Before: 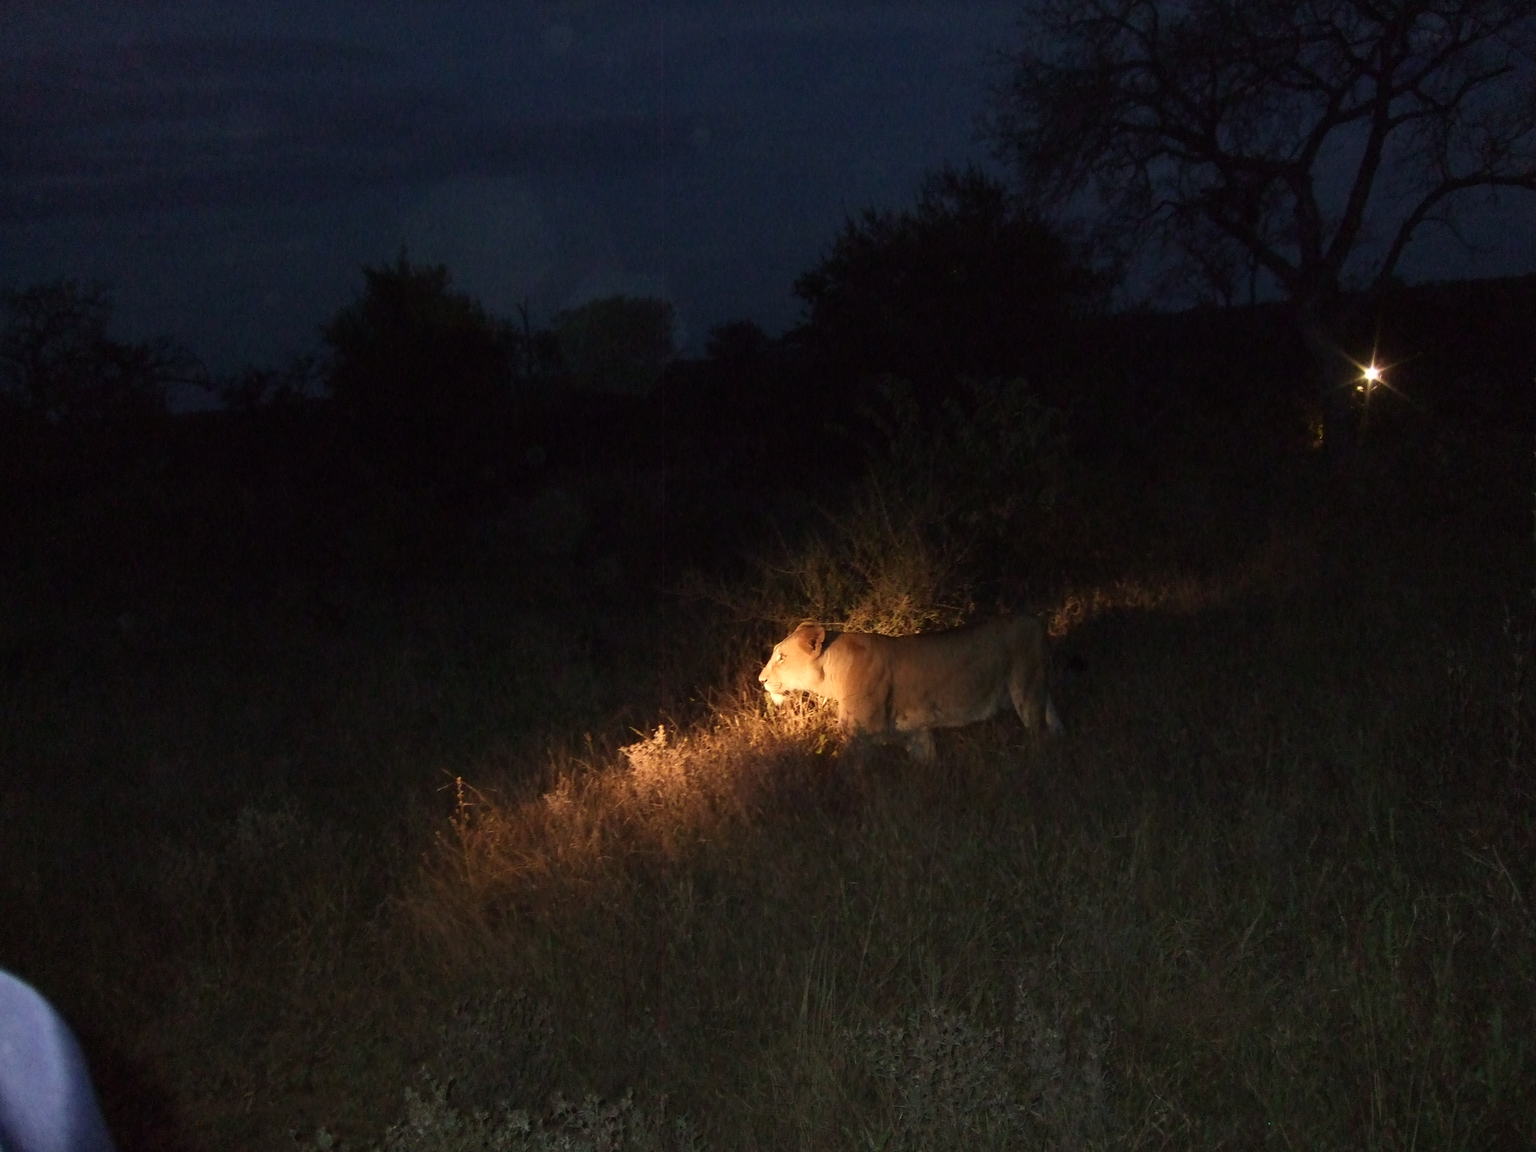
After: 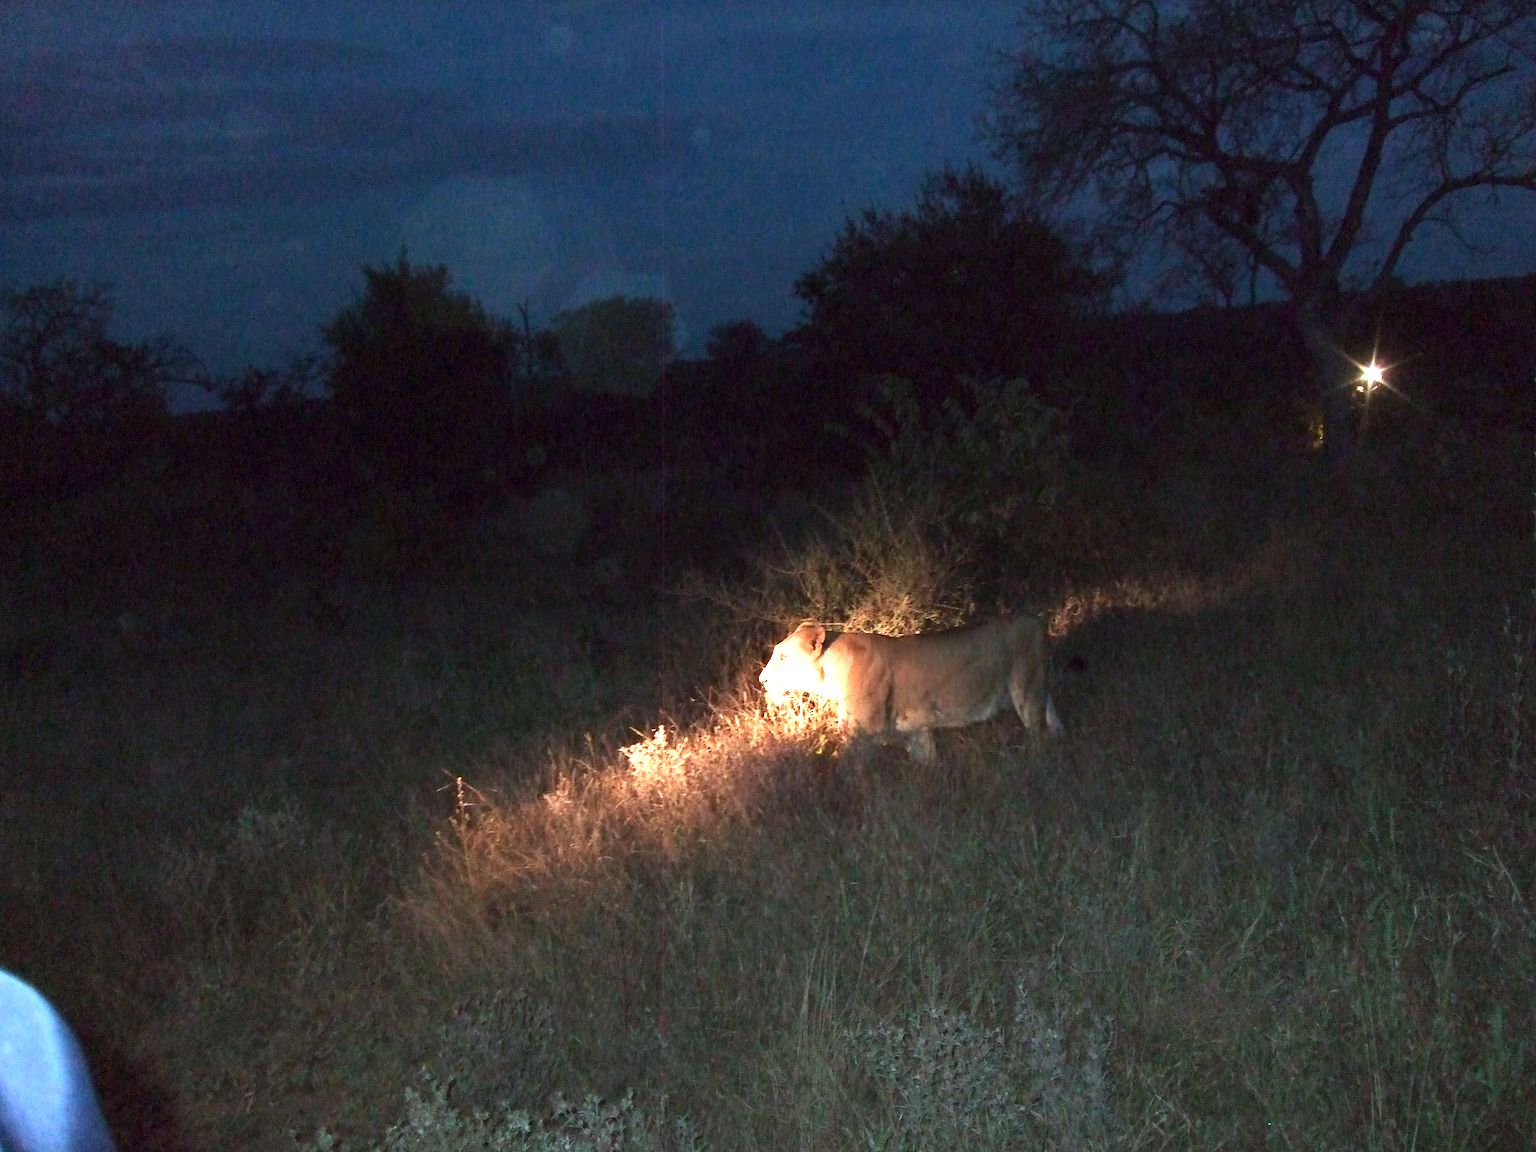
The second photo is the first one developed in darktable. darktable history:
exposure: black level correction 0.001, exposure 1.822 EV, compensate exposure bias true, compensate highlight preservation false
color correction: highlights a* -9.73, highlights b* -21.22
